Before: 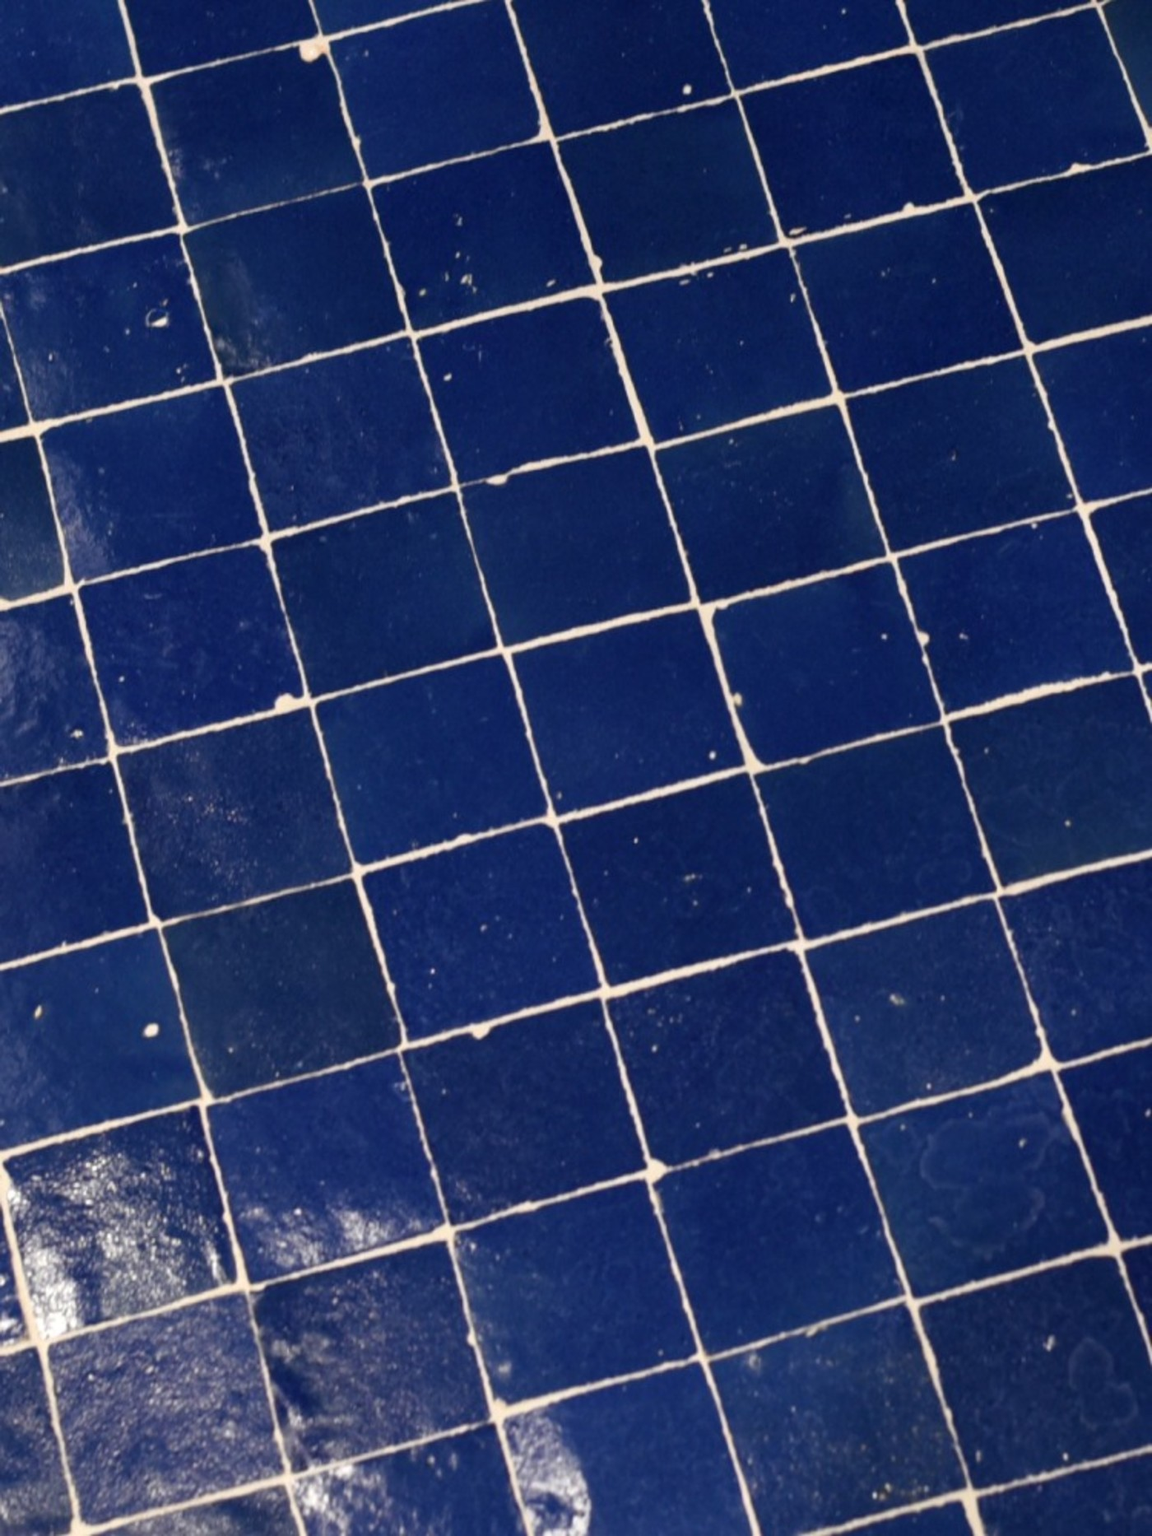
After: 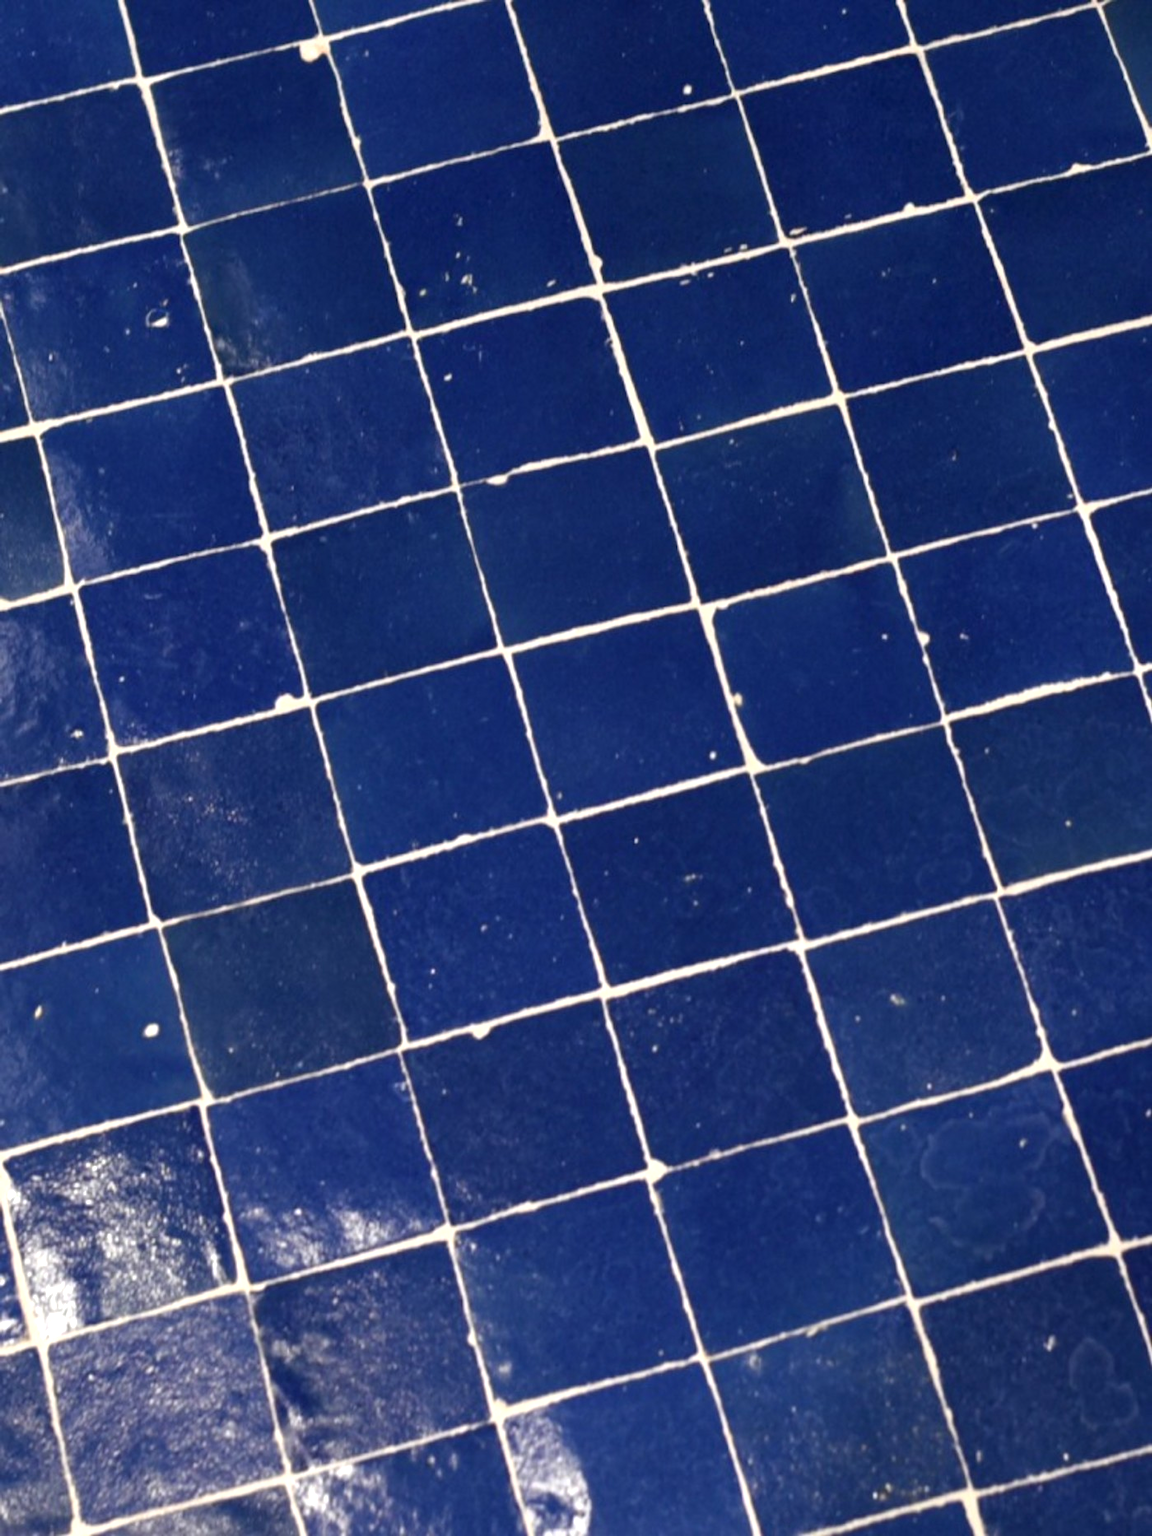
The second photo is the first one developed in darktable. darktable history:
exposure: exposure 0.457 EV, compensate exposure bias true, compensate highlight preservation false
